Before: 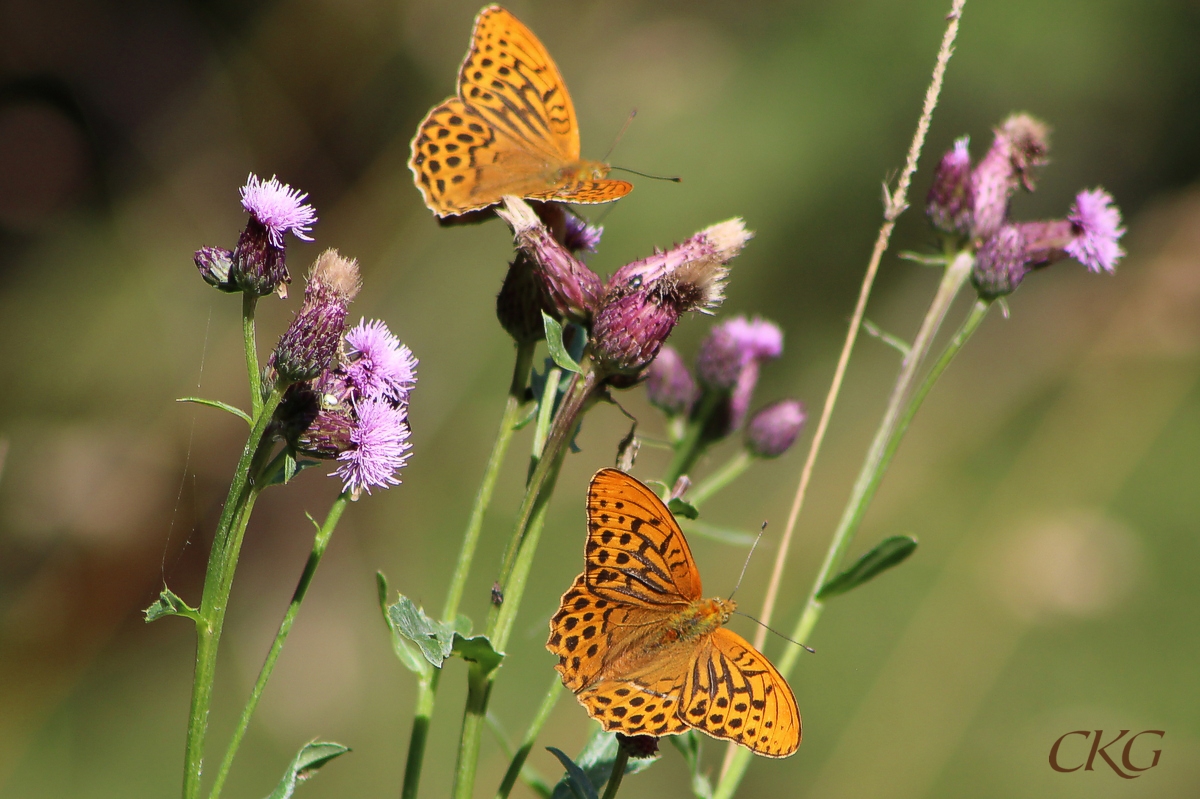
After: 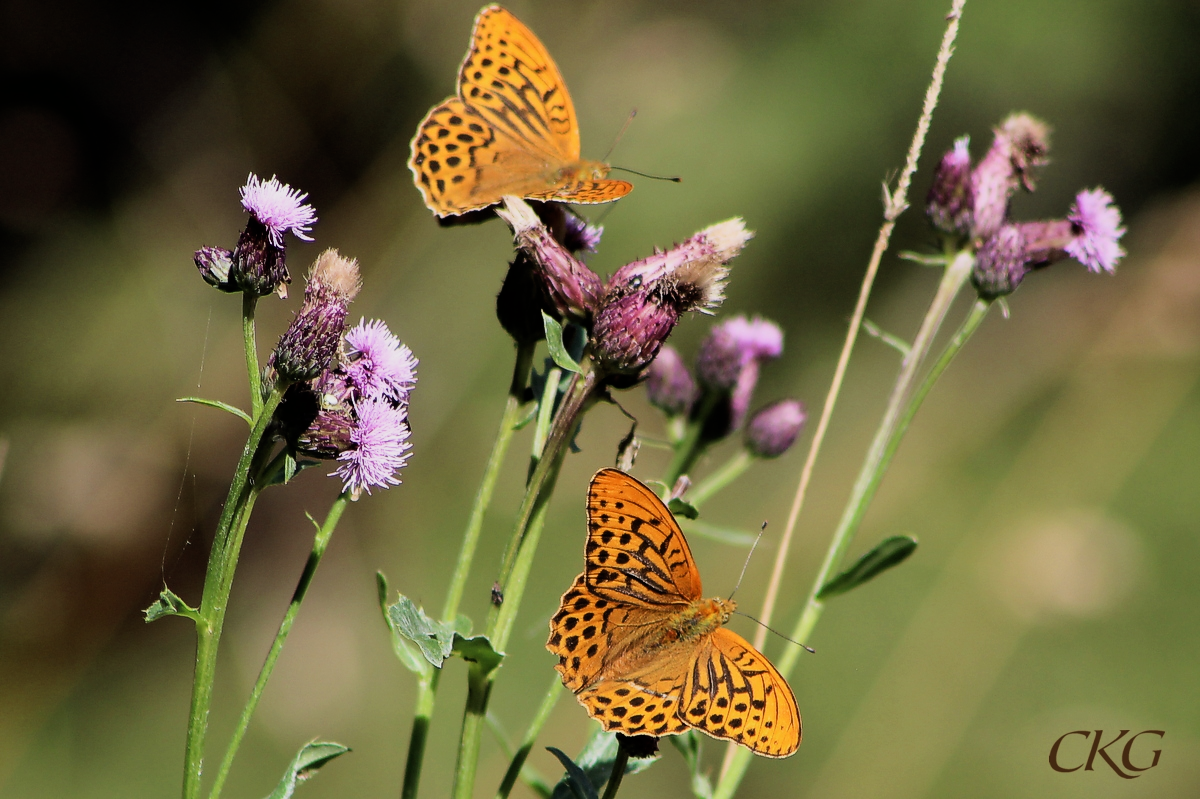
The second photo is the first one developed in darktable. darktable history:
filmic rgb: black relative exposure -5.13 EV, white relative exposure 3.52 EV, hardness 3.18, contrast 1.3, highlights saturation mix -49.16%, contrast in shadows safe
